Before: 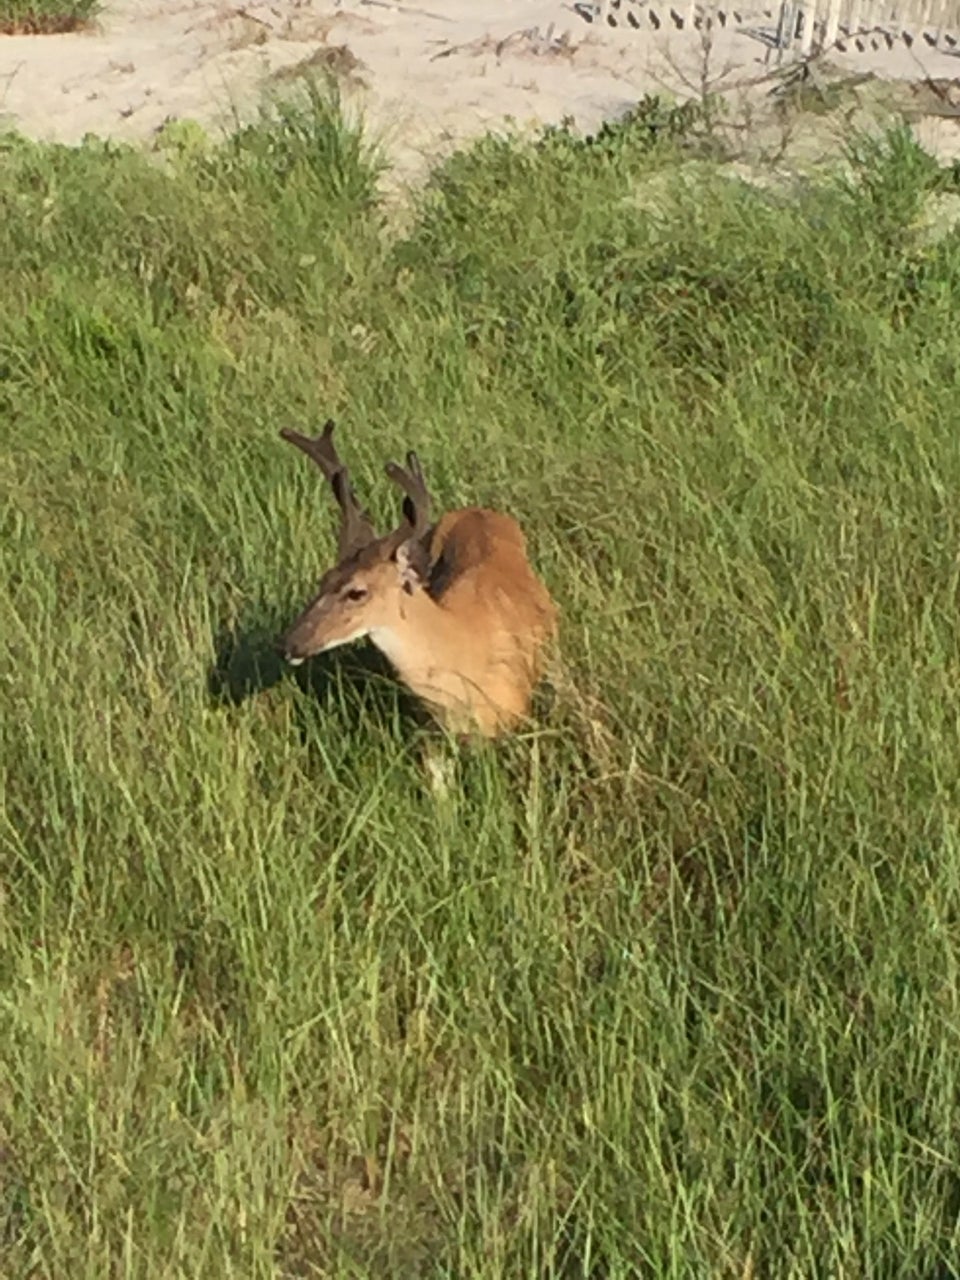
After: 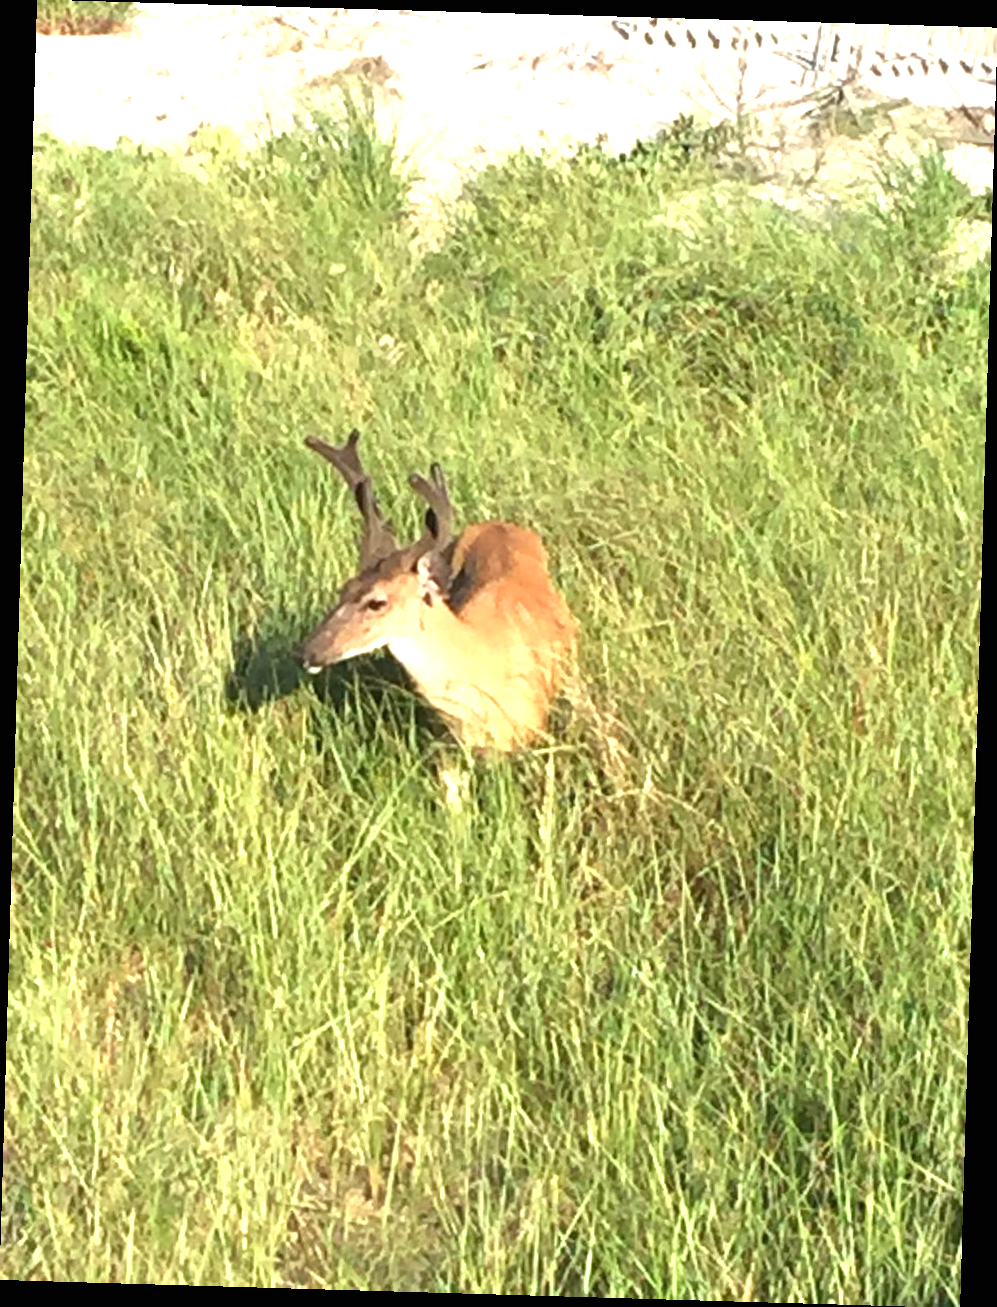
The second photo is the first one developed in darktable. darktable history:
crop and rotate: angle -1.68°
exposure: black level correction 0, exposure 1.373 EV, compensate highlight preservation false
